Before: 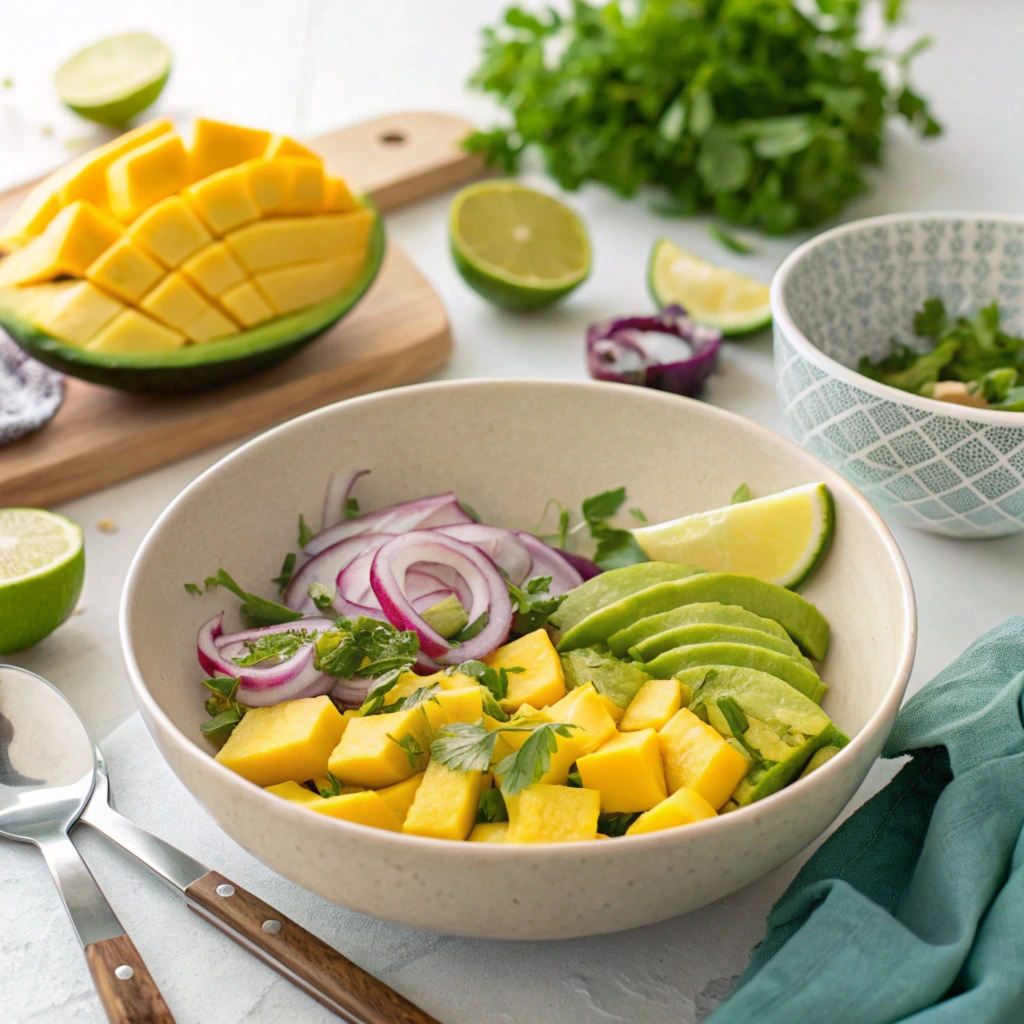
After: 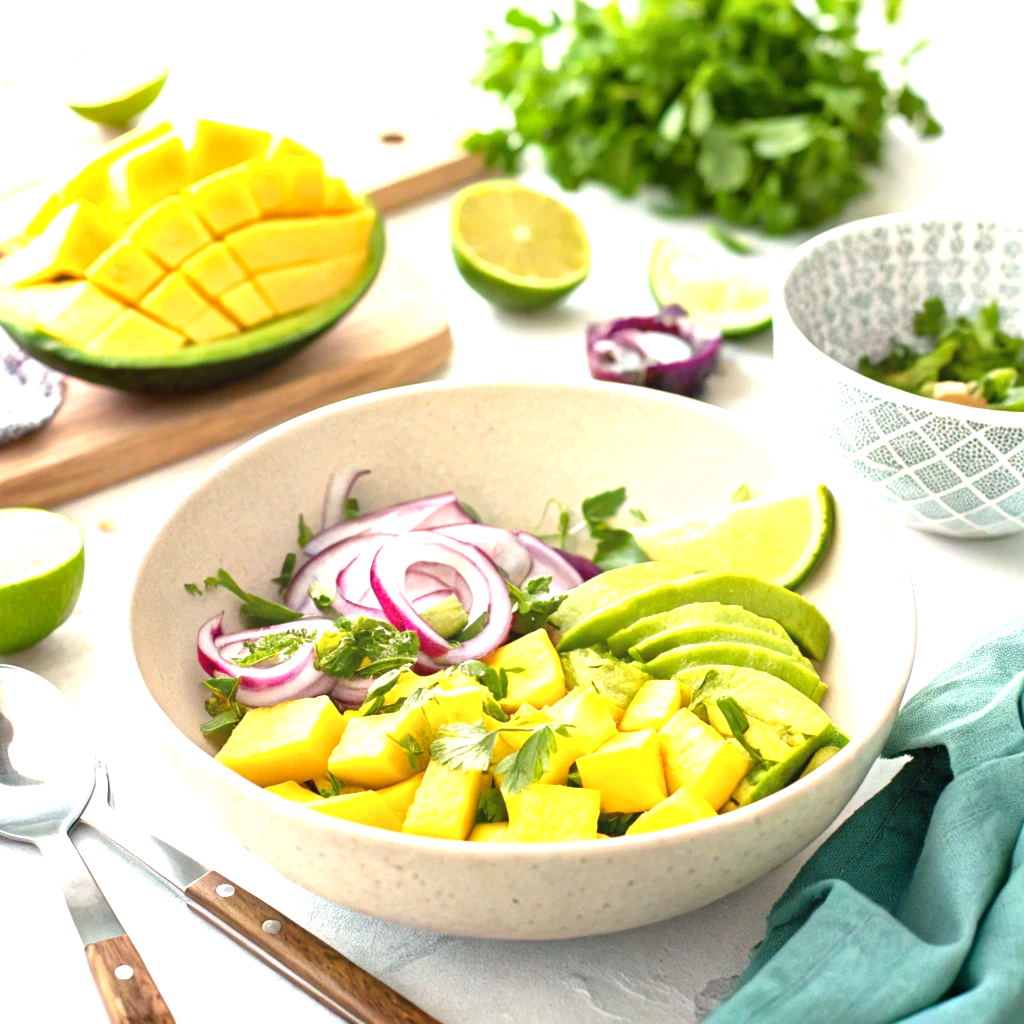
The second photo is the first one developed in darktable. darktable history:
local contrast: mode bilateral grid, contrast 20, coarseness 50, detail 132%, midtone range 0.2
exposure: black level correction 0, exposure 1.2 EV, compensate exposure bias true, compensate highlight preservation false
